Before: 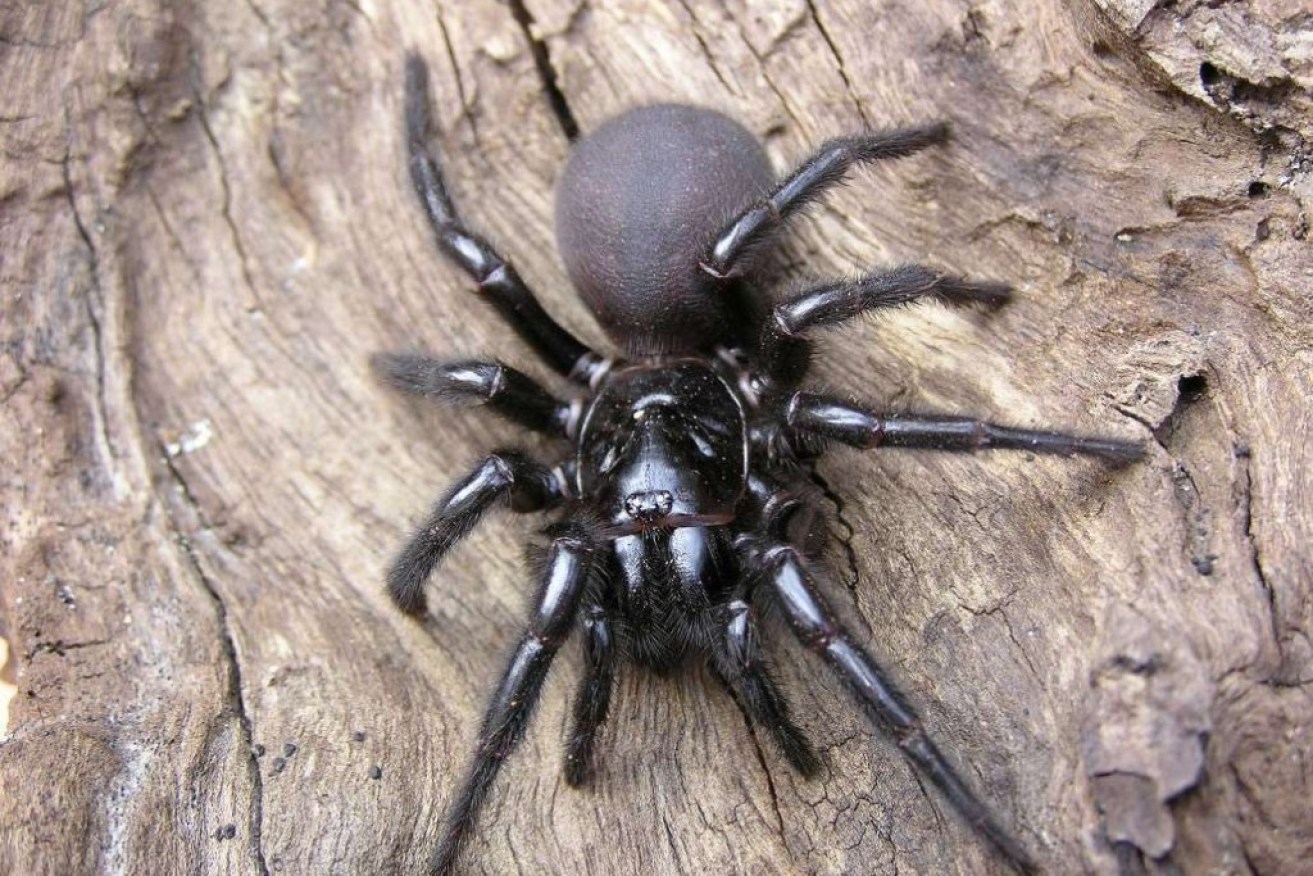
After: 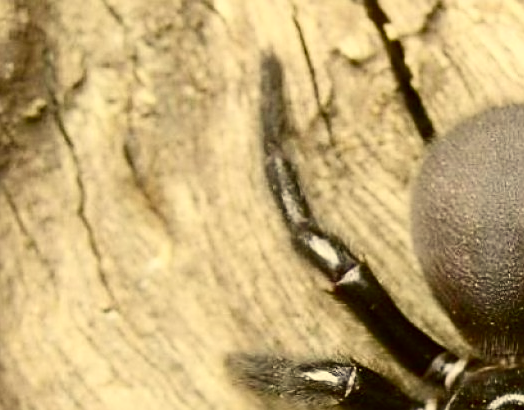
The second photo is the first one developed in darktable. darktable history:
crop and rotate: left 11.101%, top 0.099%, right 48.932%, bottom 53.026%
sharpen: on, module defaults
color correction: highlights a* 0.095, highlights b* 29.77, shadows a* -0.314, shadows b* 21.2
contrast brightness saturation: contrast 0.273
color balance rgb: highlights gain › chroma 0.152%, highlights gain › hue 331.28°, perceptual saturation grading › global saturation 20%, perceptual saturation grading › highlights -50.055%, perceptual saturation grading › shadows 30.744%, global vibrance -17.585%, contrast -6.295%
